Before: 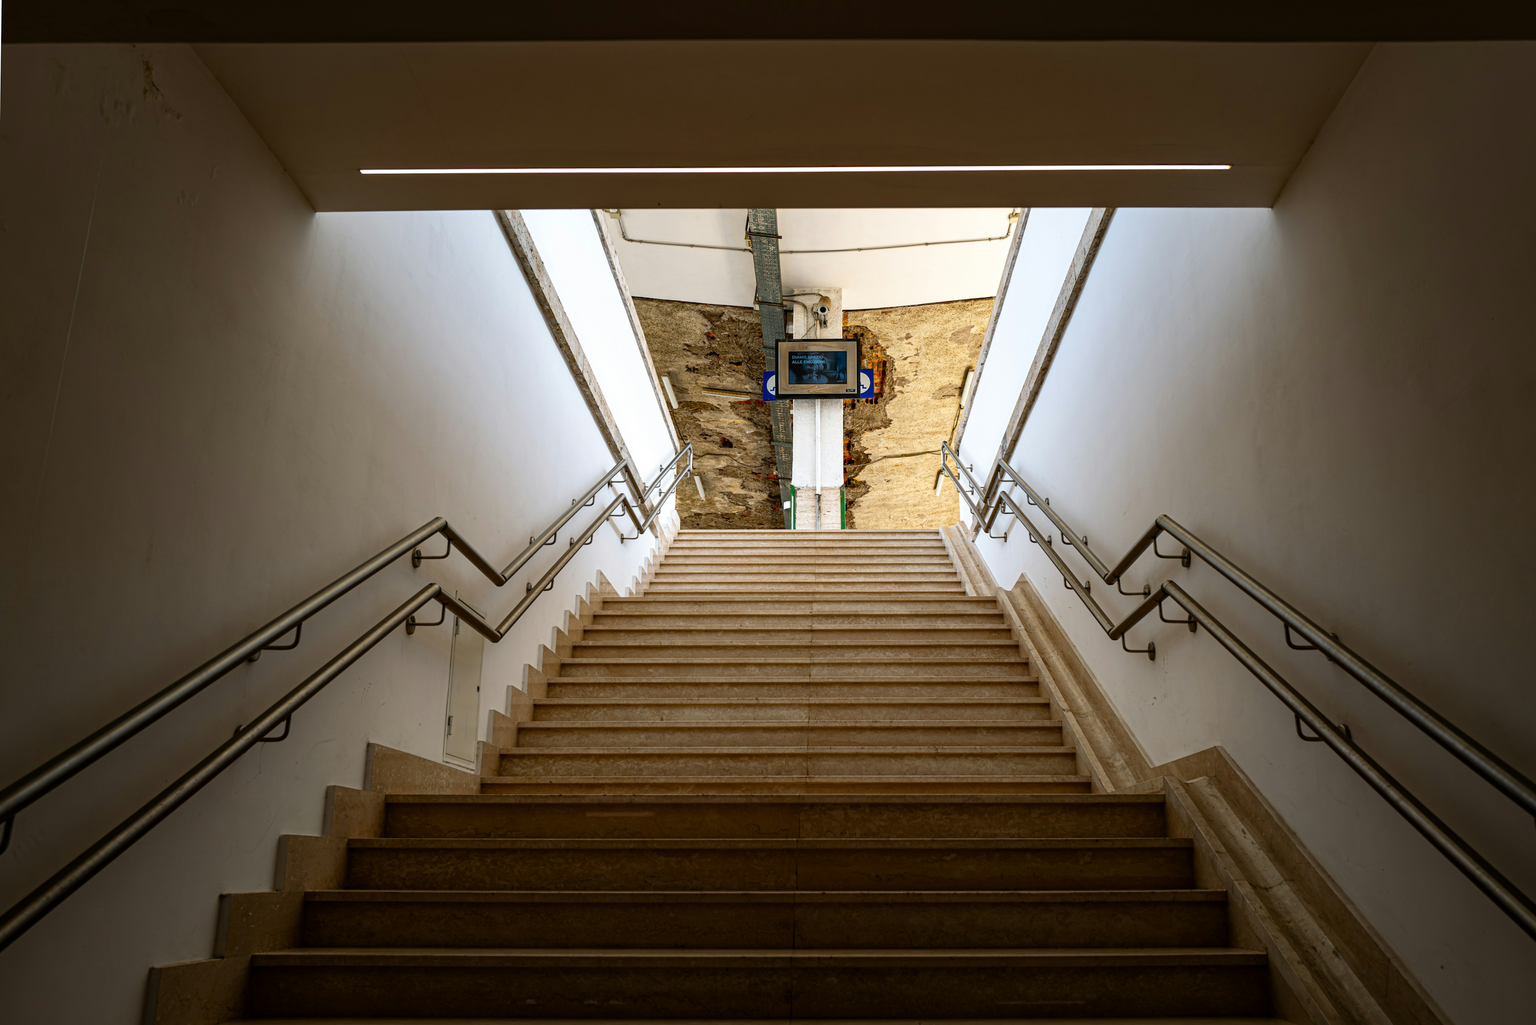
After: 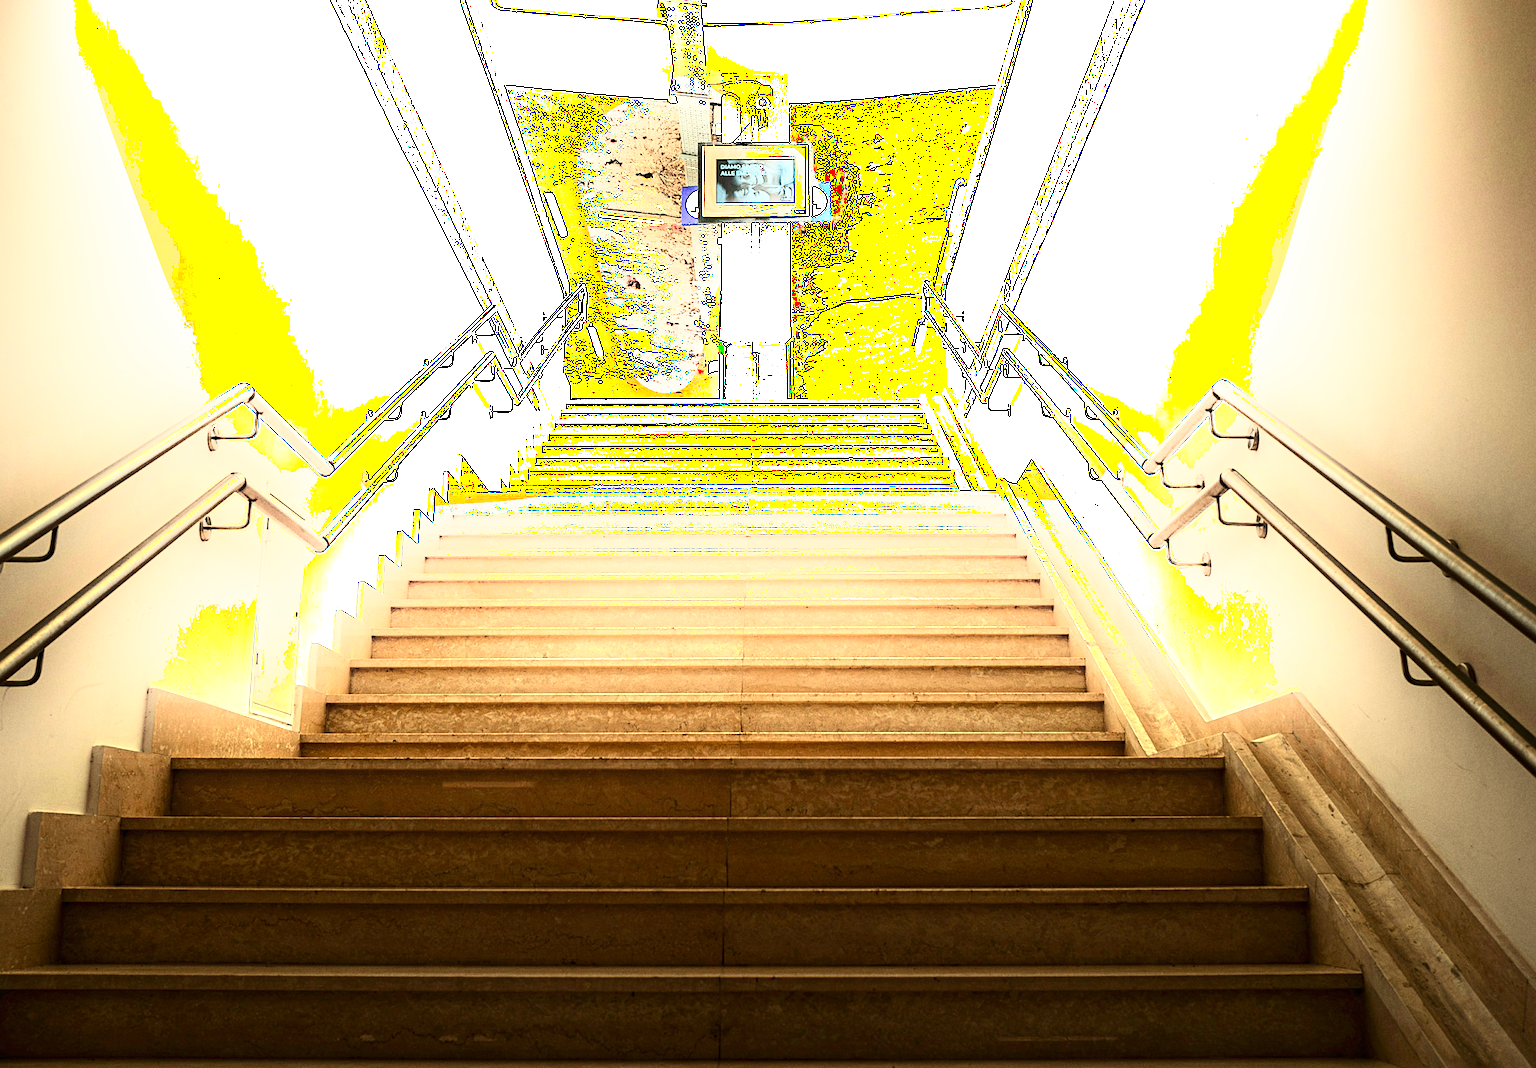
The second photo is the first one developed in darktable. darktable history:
exposure: black level correction 0, exposure 1.55 EV, compensate exposure bias true, compensate highlight preservation false
white balance: red 1.08, blue 0.791
shadows and highlights: shadows -21.3, highlights 100, soften with gaussian
grain: on, module defaults
sharpen: on, module defaults
crop: left 16.871%, top 22.857%, right 9.116%
tone equalizer: -8 EV 0.001 EV, -7 EV -0.002 EV, -6 EV 0.002 EV, -5 EV -0.03 EV, -4 EV -0.116 EV, -3 EV -0.169 EV, -2 EV 0.24 EV, -1 EV 0.702 EV, +0 EV 0.493 EV
